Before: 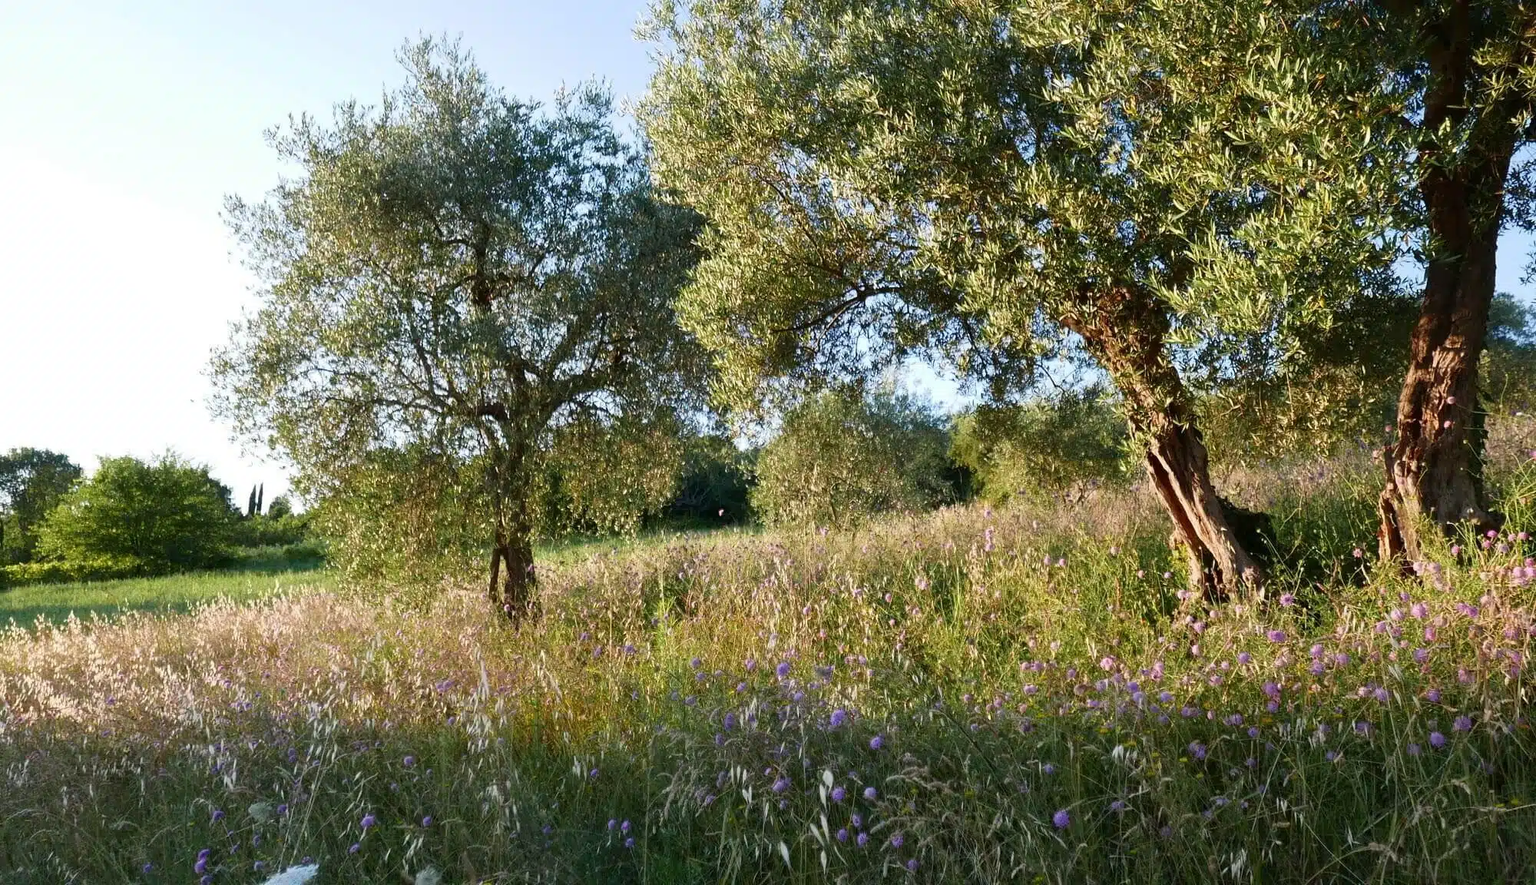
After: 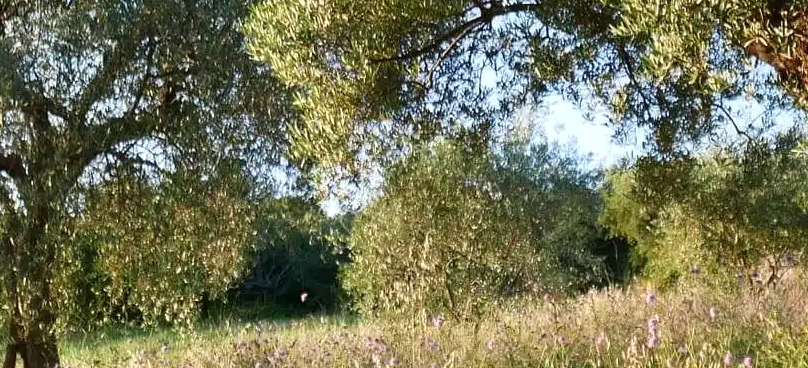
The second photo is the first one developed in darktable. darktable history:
shadows and highlights: radius 171.16, shadows 27, white point adjustment 3.13, highlights -67.95, soften with gaussian
crop: left 31.751%, top 32.172%, right 27.8%, bottom 35.83%
exposure: compensate highlight preservation false
